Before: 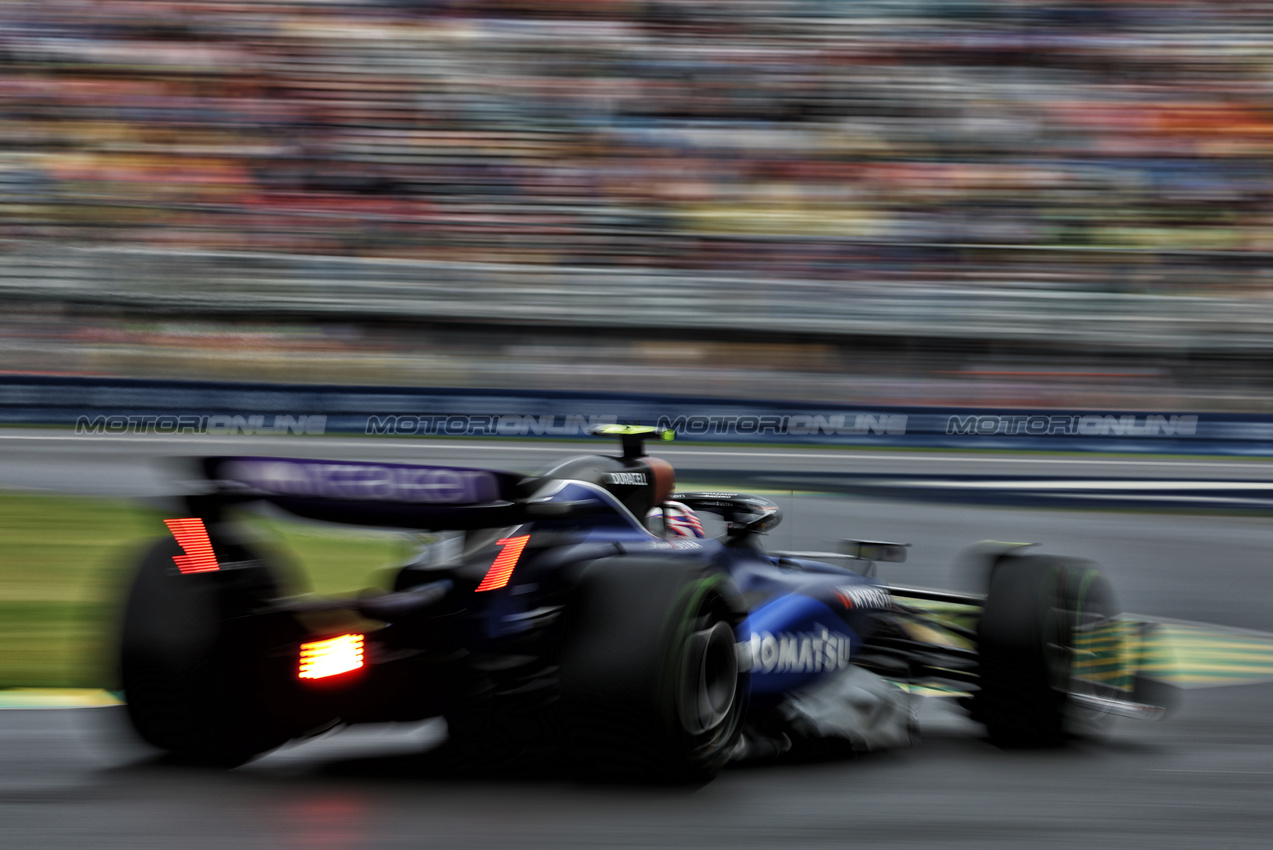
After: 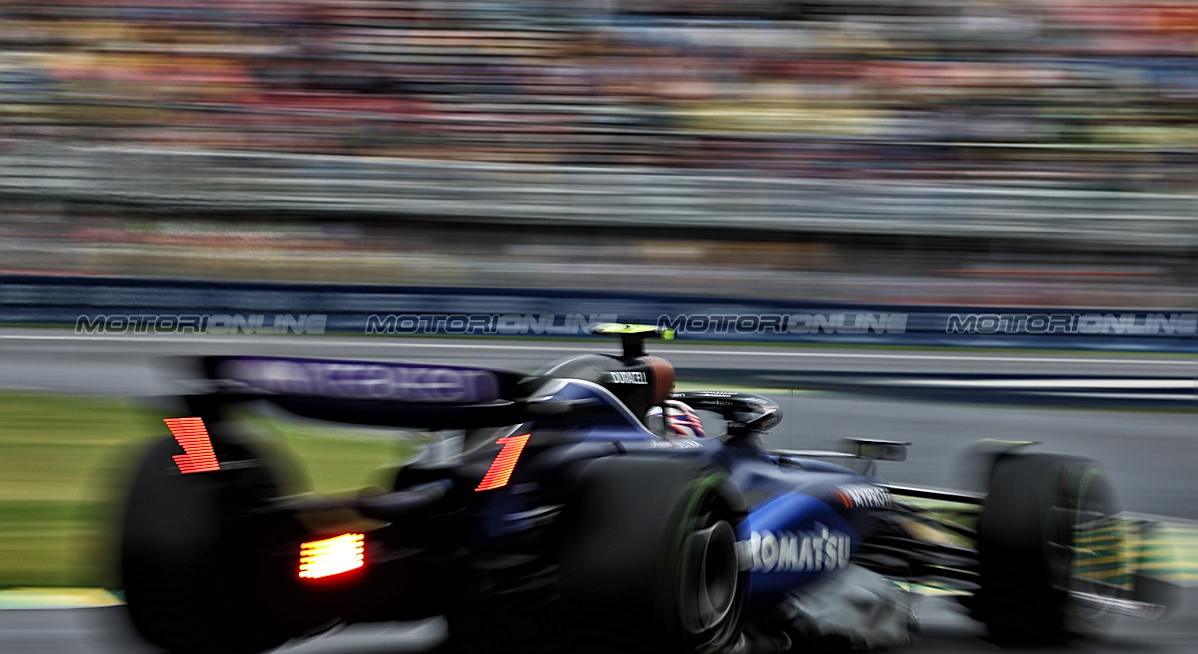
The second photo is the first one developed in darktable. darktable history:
contrast brightness saturation: contrast 0.103, brightness 0.019, saturation 0.022
crop and rotate: angle 0.057°, top 11.888%, right 5.713%, bottom 10.956%
sharpen: on, module defaults
